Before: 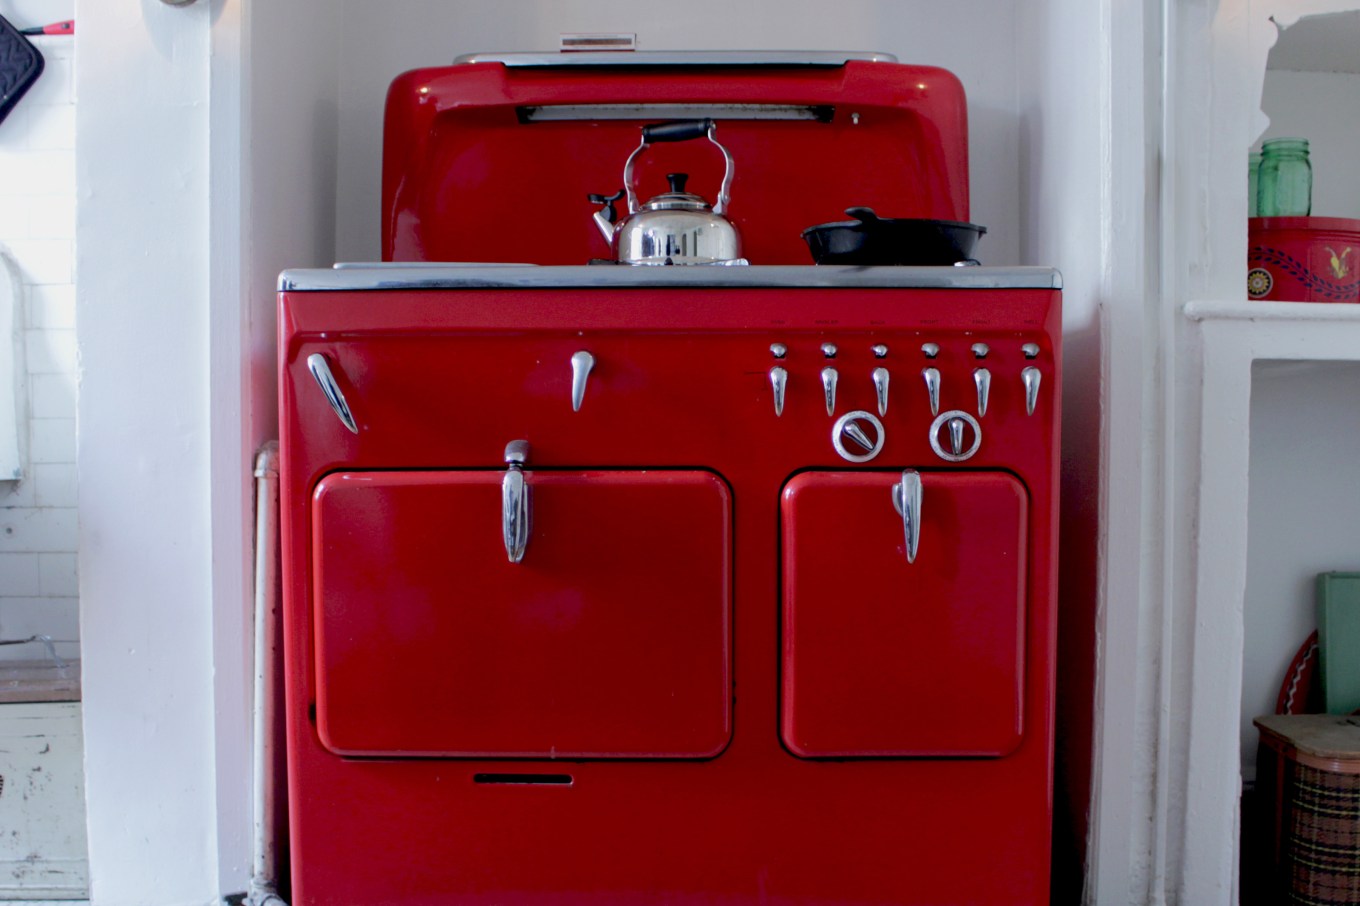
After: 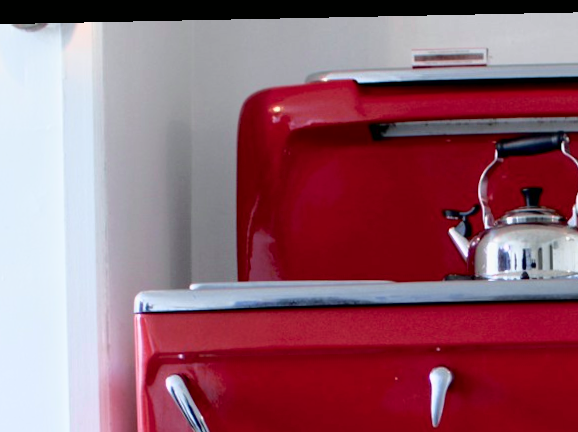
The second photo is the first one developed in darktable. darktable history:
crop and rotate: left 10.817%, top 0.062%, right 47.194%, bottom 53.626%
rotate and perspective: rotation -1.17°, automatic cropping off
exposure: exposure 0.197 EV, compensate highlight preservation false
tone curve: curves: ch0 [(0, 0) (0.105, 0.068) (0.195, 0.162) (0.283, 0.283) (0.384, 0.404) (0.485, 0.531) (0.638, 0.681) (0.795, 0.879) (1, 0.977)]; ch1 [(0, 0) (0.161, 0.092) (0.35, 0.33) (0.379, 0.401) (0.456, 0.469) (0.504, 0.5) (0.512, 0.514) (0.58, 0.597) (0.635, 0.646) (1, 1)]; ch2 [(0, 0) (0.371, 0.362) (0.437, 0.437) (0.5, 0.5) (0.53, 0.523) (0.56, 0.58) (0.622, 0.606) (1, 1)], color space Lab, independent channels, preserve colors none
